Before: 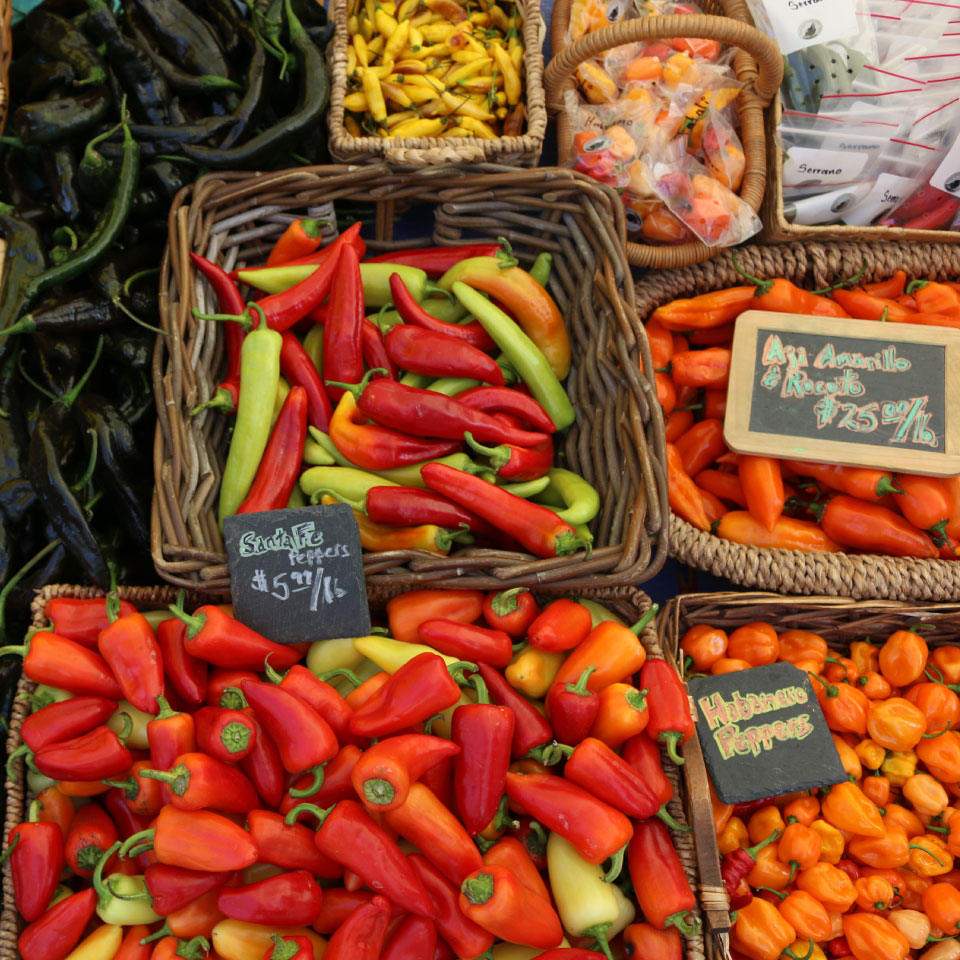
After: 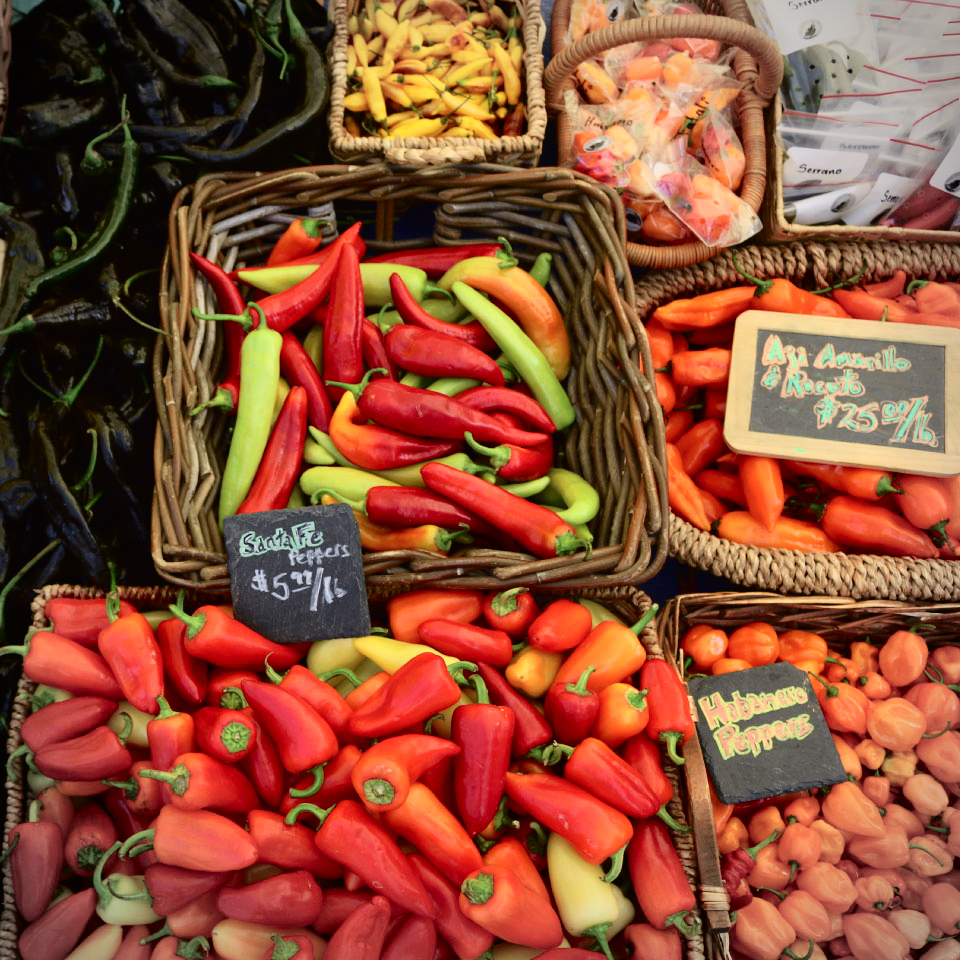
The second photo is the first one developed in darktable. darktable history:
vignetting: automatic ratio true
tone curve: curves: ch0 [(0, 0.011) (0.053, 0.026) (0.174, 0.115) (0.398, 0.444) (0.673, 0.775) (0.829, 0.906) (0.991, 0.981)]; ch1 [(0, 0) (0.264, 0.22) (0.407, 0.373) (0.463, 0.457) (0.492, 0.501) (0.512, 0.513) (0.54, 0.543) (0.585, 0.617) (0.659, 0.686) (0.78, 0.8) (1, 1)]; ch2 [(0, 0) (0.438, 0.449) (0.473, 0.469) (0.503, 0.5) (0.523, 0.534) (0.562, 0.591) (0.612, 0.627) (0.701, 0.707) (1, 1)], color space Lab, independent channels, preserve colors none
